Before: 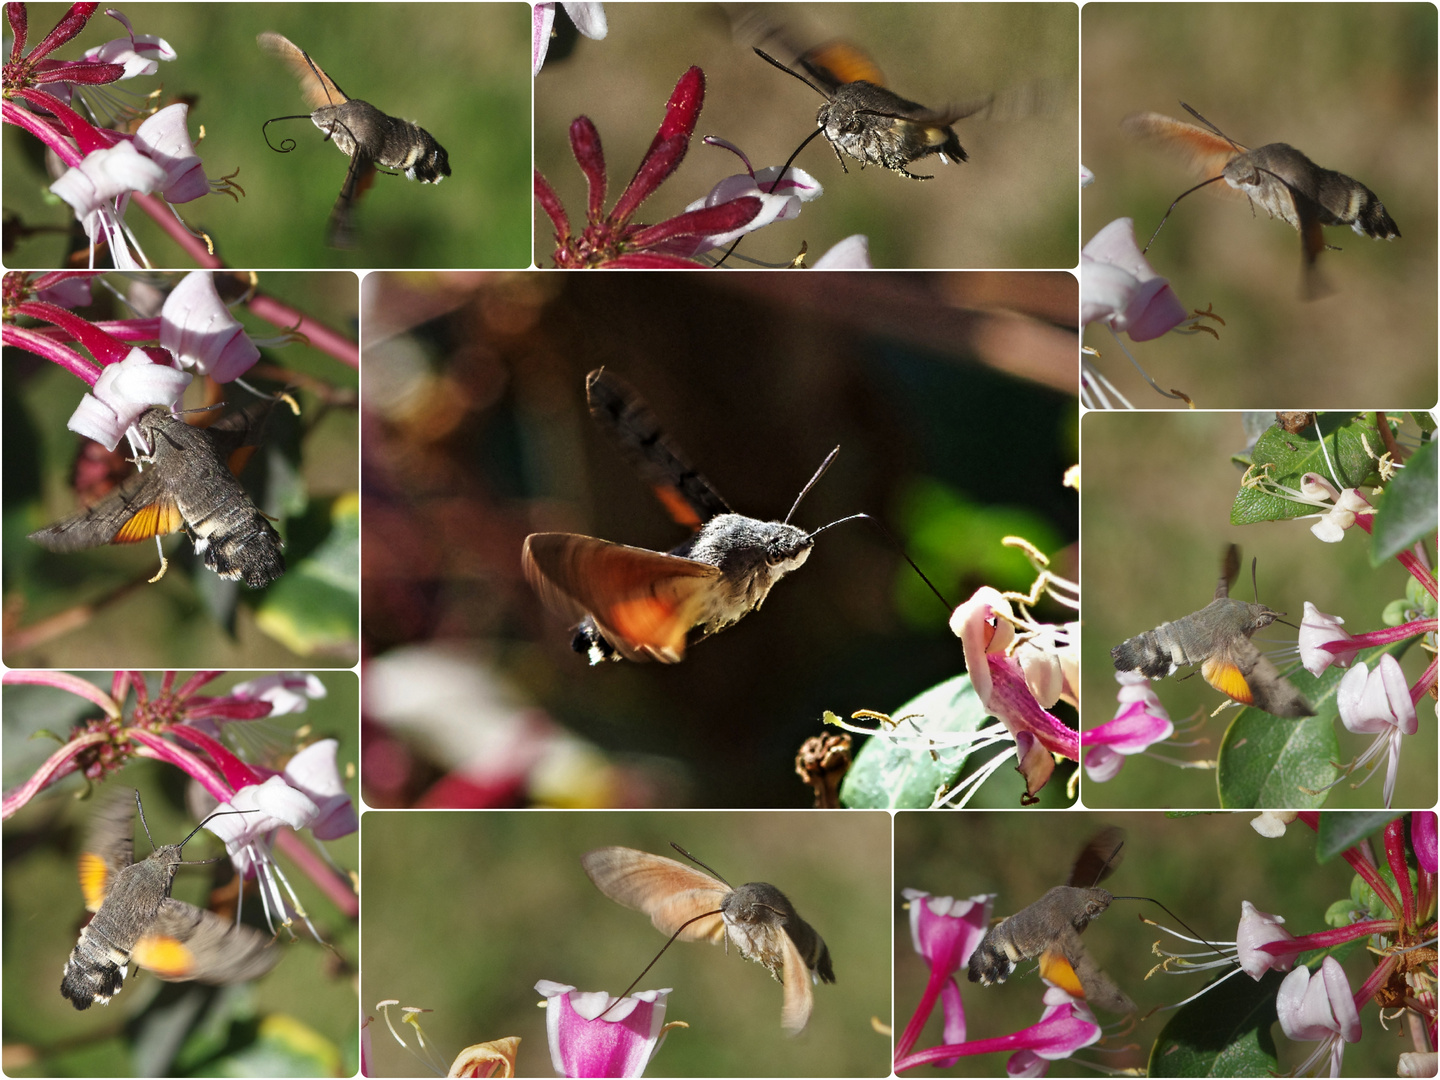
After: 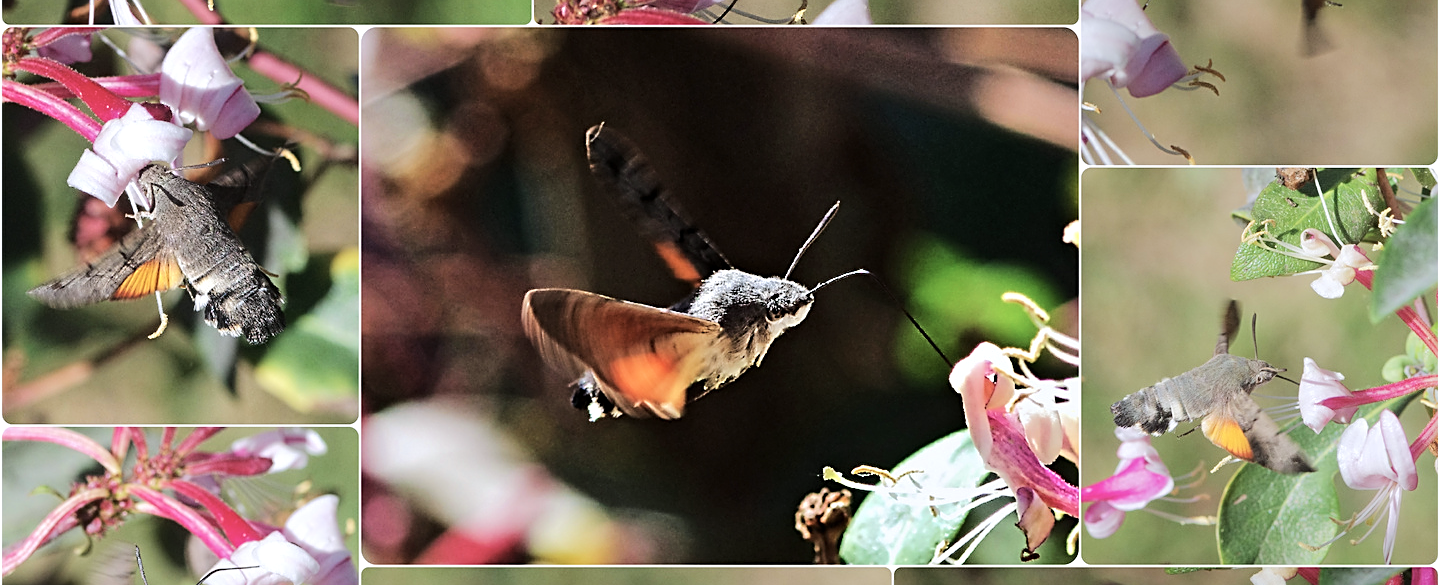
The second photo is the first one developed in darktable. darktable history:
base curve: curves: ch0 [(0, 0) (0.74, 0.67) (1, 1)]
crop and rotate: top 22.644%, bottom 23.173%
color calibration: illuminant as shot in camera, x 0.358, y 0.373, temperature 4628.91 K
tone equalizer: -7 EV 0.143 EV, -6 EV 0.565 EV, -5 EV 1.15 EV, -4 EV 1.37 EV, -3 EV 1.13 EV, -2 EV 0.6 EV, -1 EV 0.149 EV, edges refinement/feathering 500, mask exposure compensation -1.57 EV, preserve details no
color correction: highlights b* 0.019, saturation 0.814
sharpen: on, module defaults
